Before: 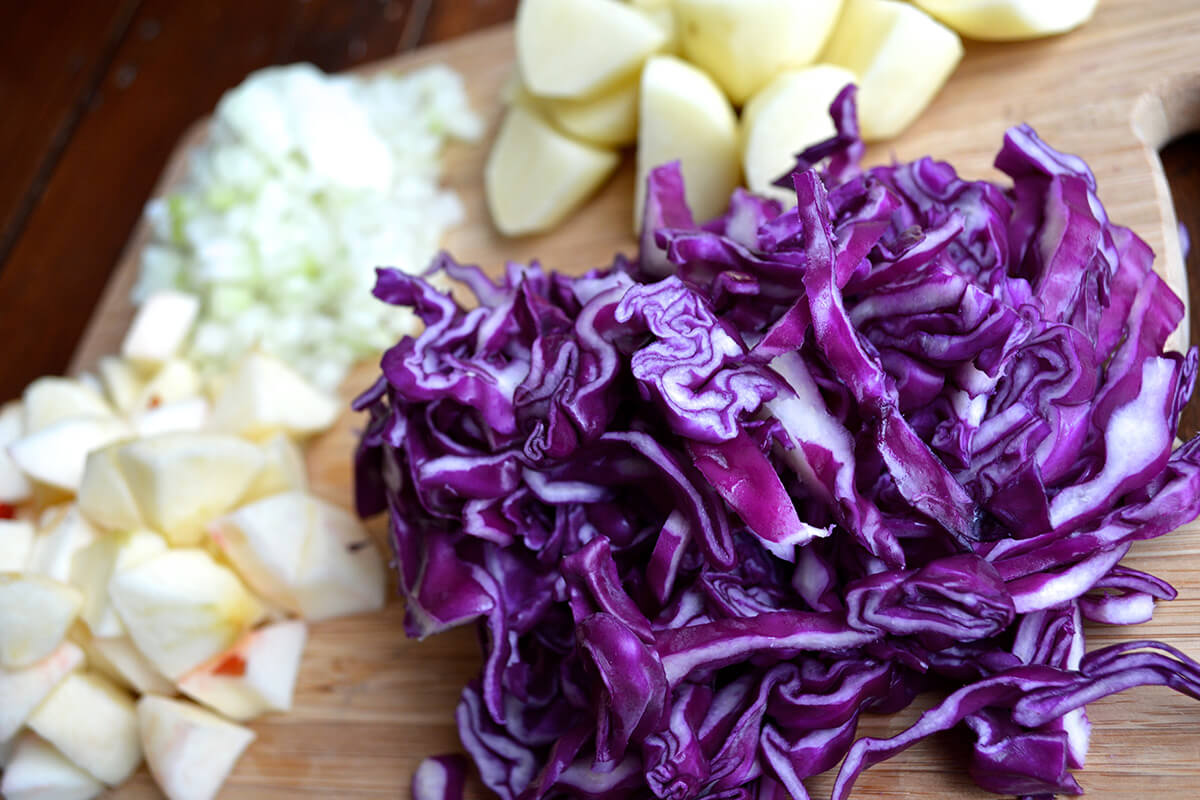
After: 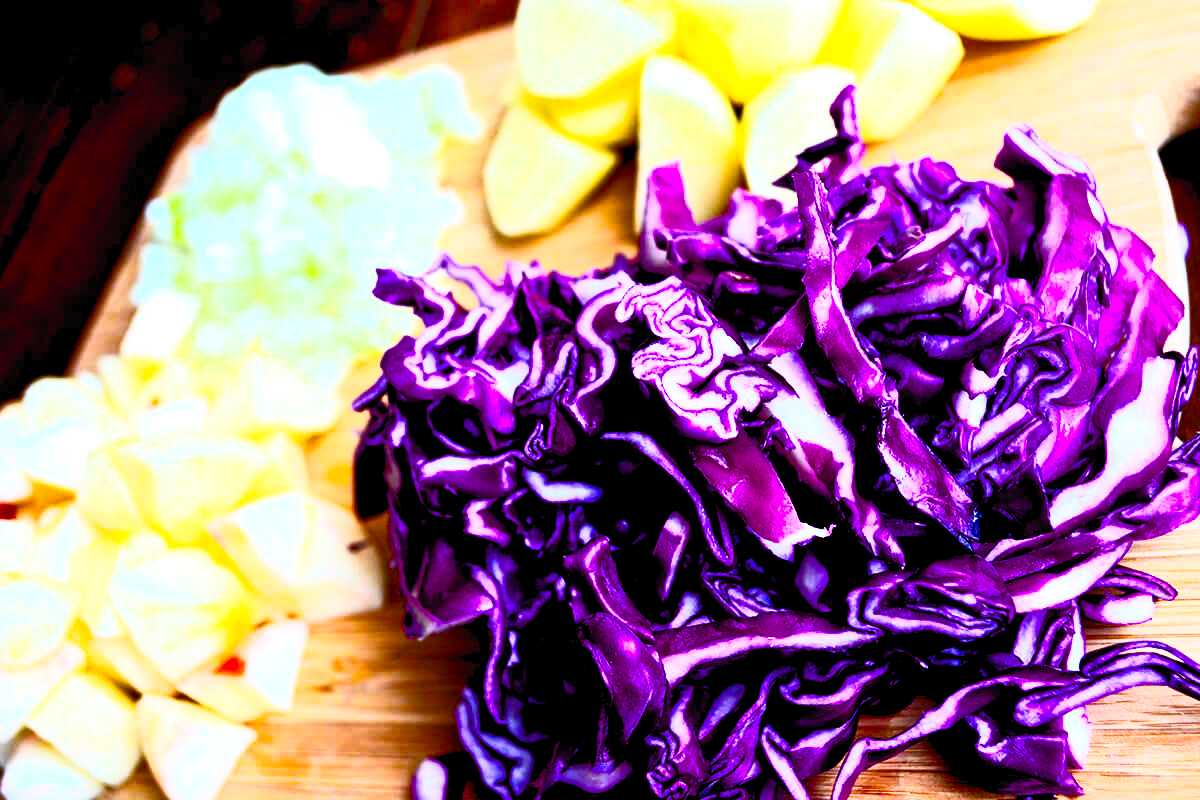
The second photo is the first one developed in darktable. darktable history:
color balance rgb: global offset › luminance -1.438%, perceptual saturation grading › global saturation 25.537%, perceptual saturation grading › highlights -27.76%, perceptual saturation grading › shadows 33.55%, global vibrance 40.698%
contrast brightness saturation: contrast 0.833, brightness 0.596, saturation 0.583
exposure: exposure 0.078 EV, compensate exposure bias true, compensate highlight preservation false
